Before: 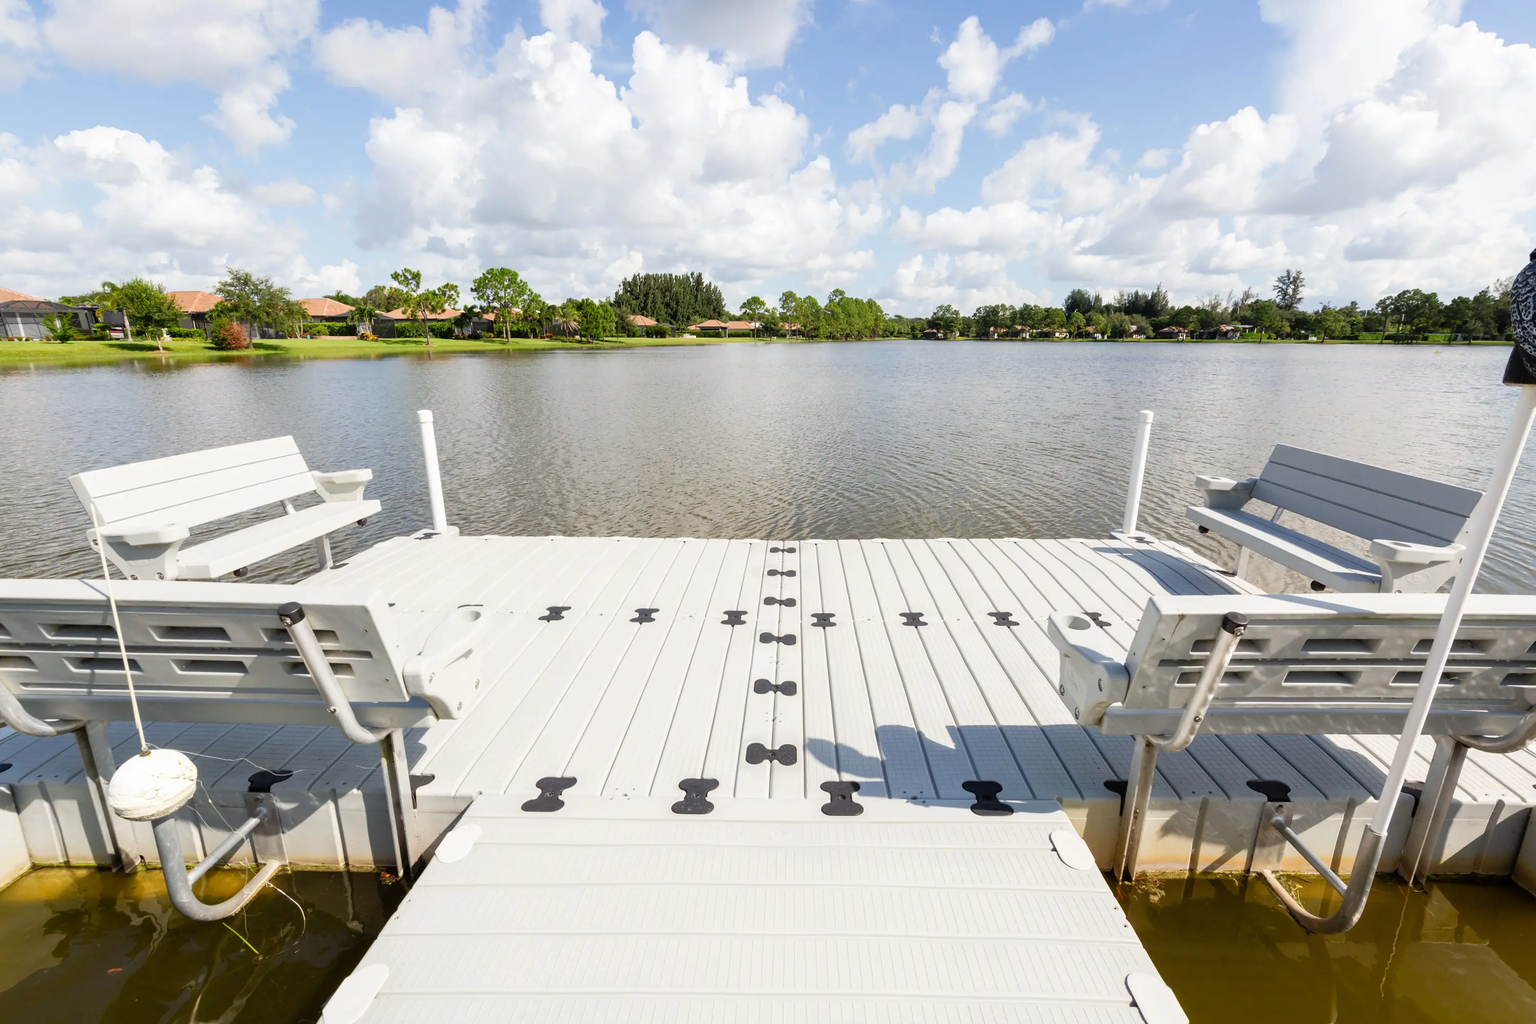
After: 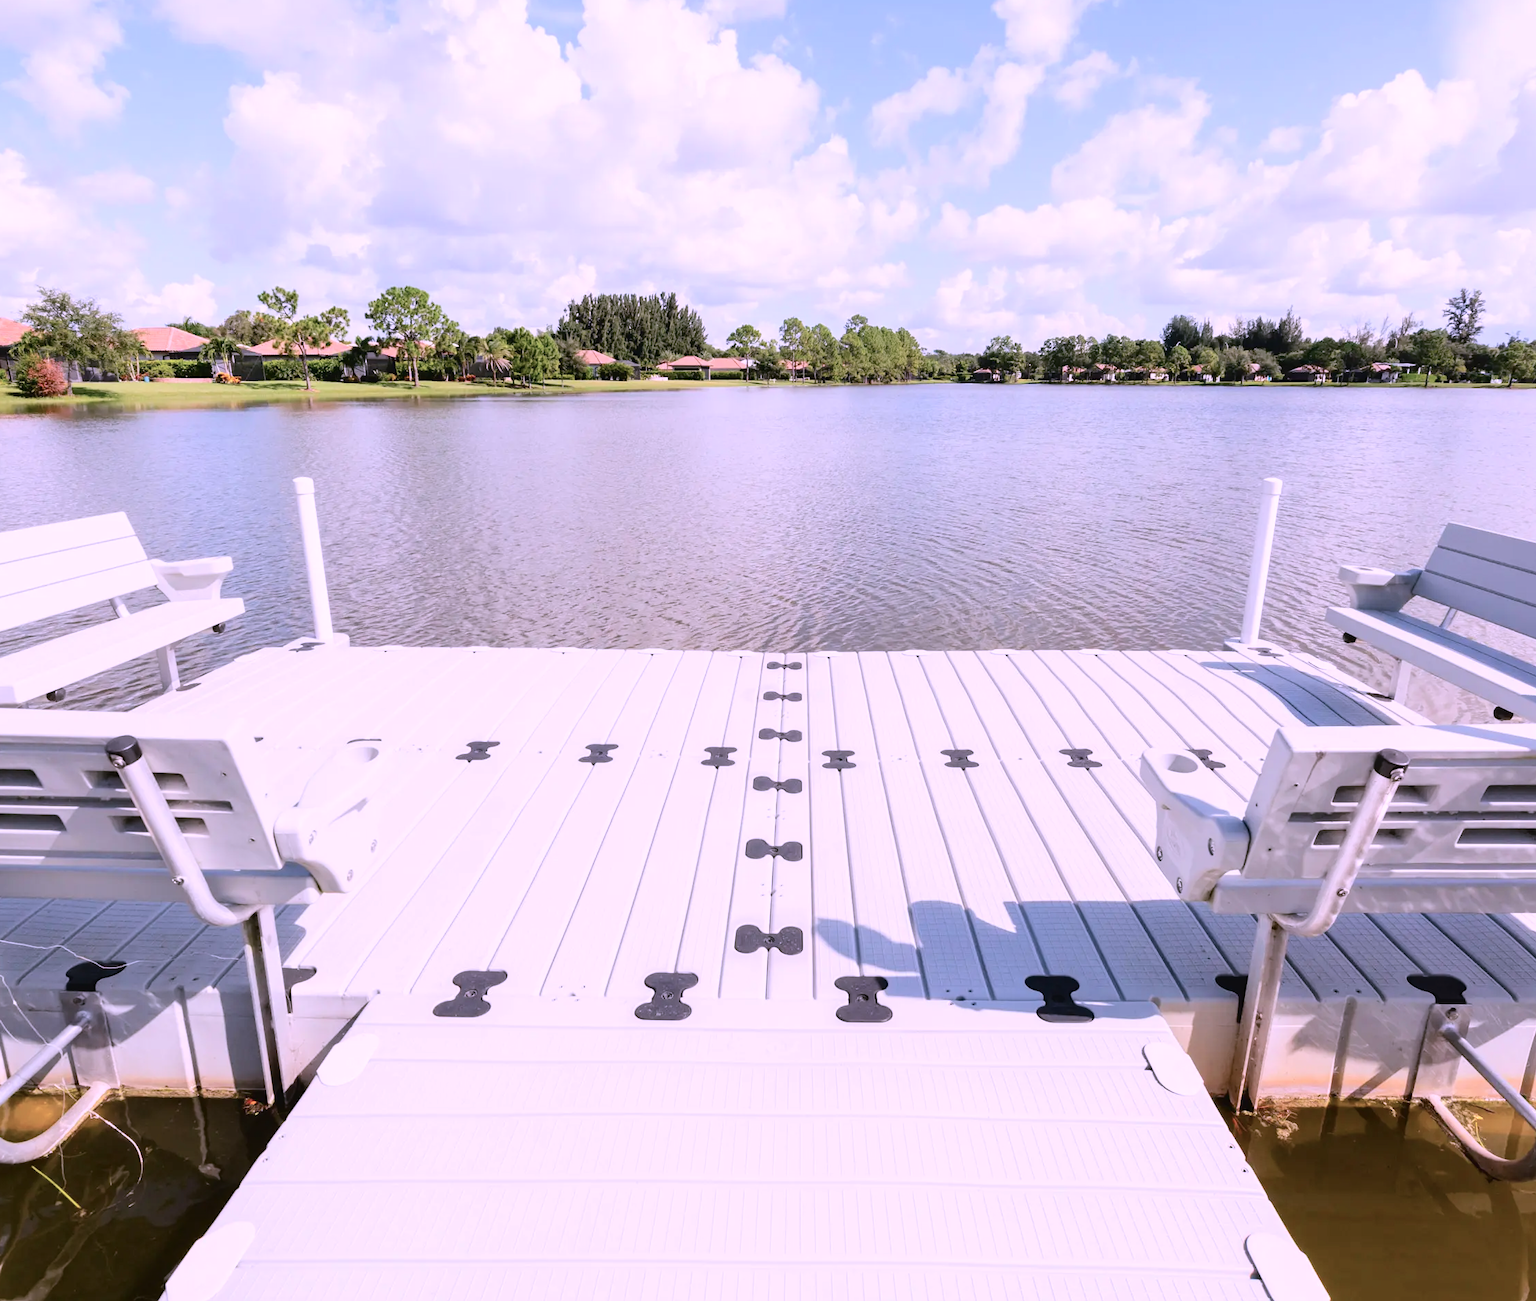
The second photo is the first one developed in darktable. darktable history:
tone curve: curves: ch0 [(0, 0) (0.003, 0.035) (0.011, 0.035) (0.025, 0.035) (0.044, 0.046) (0.069, 0.063) (0.1, 0.084) (0.136, 0.123) (0.177, 0.174) (0.224, 0.232) (0.277, 0.304) (0.335, 0.387) (0.399, 0.476) (0.468, 0.566) (0.543, 0.639) (0.623, 0.714) (0.709, 0.776) (0.801, 0.851) (0.898, 0.921) (1, 1)], color space Lab, independent channels, preserve colors none
color correction: highlights a* 15.13, highlights b* -25.67
crop and rotate: left 12.968%, top 5.37%, right 12.573%
